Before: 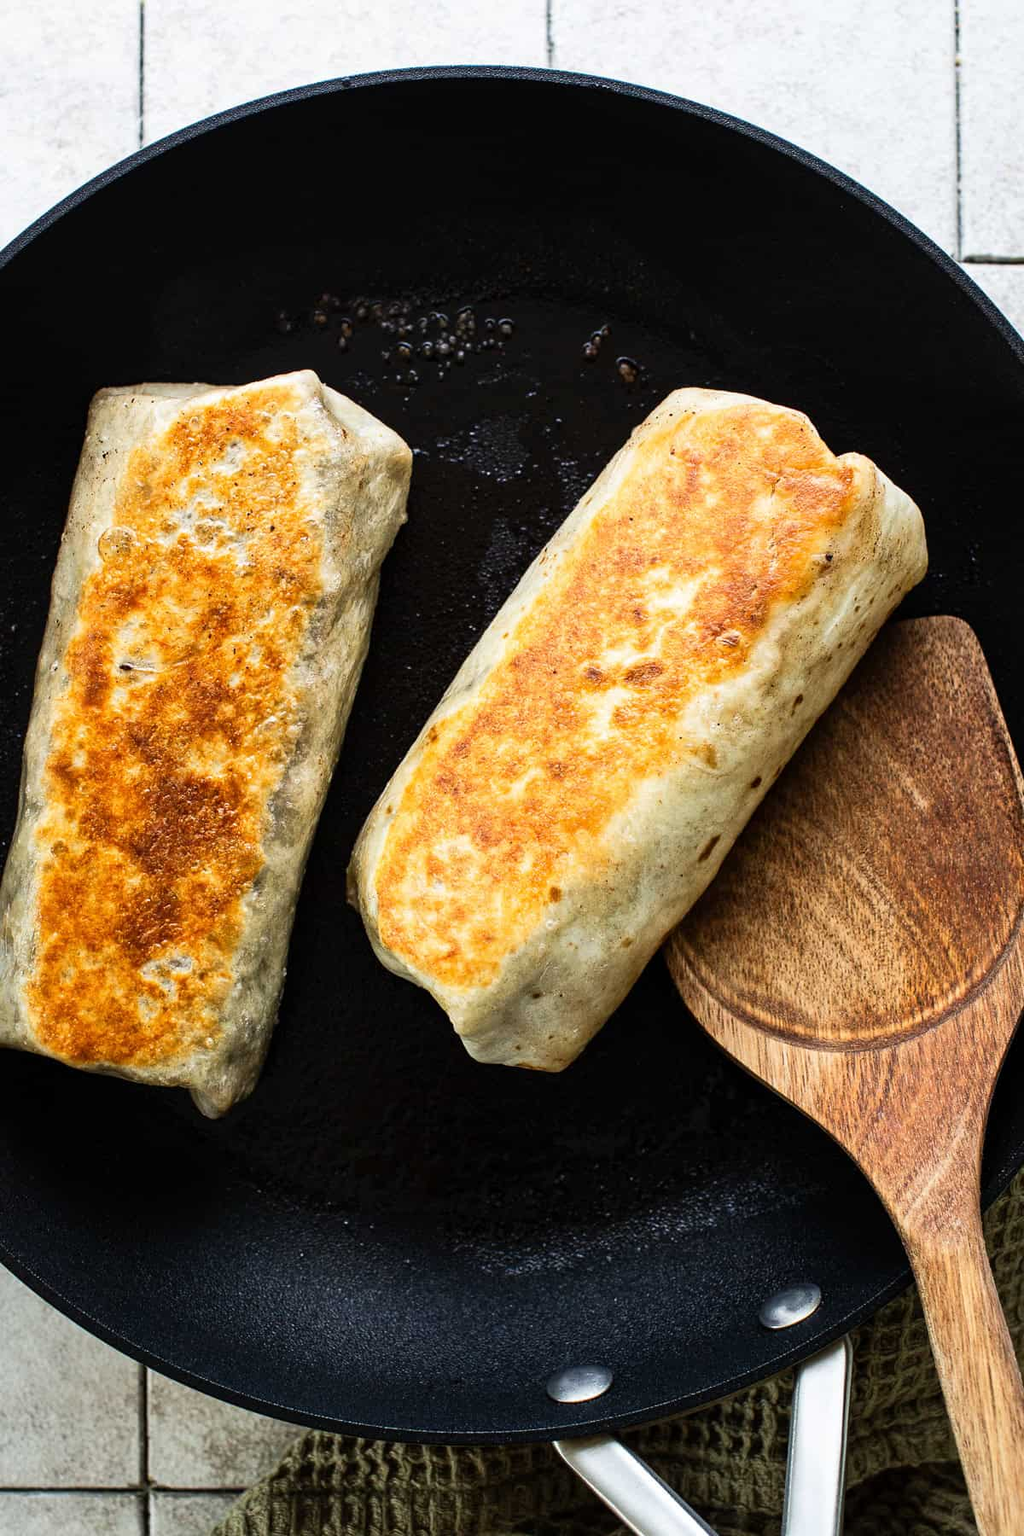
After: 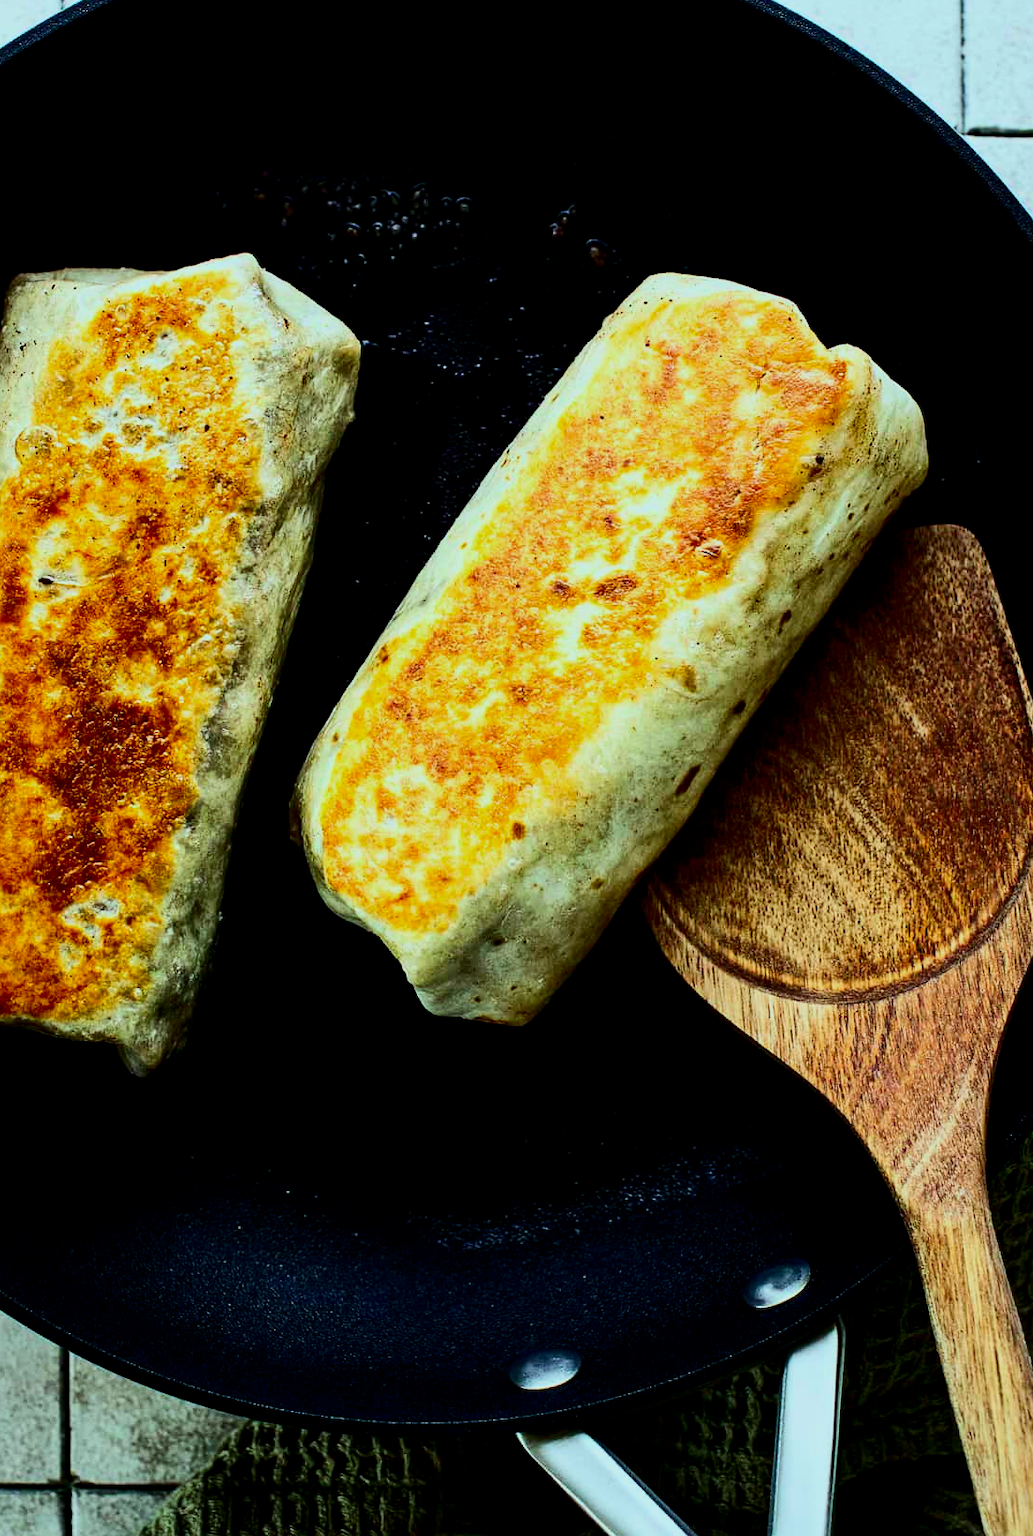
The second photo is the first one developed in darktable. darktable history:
filmic rgb: black relative exposure -7.73 EV, white relative exposure 4.38 EV, threshold 2.94 EV, target black luminance 0%, hardness 3.76, latitude 50.67%, contrast 1.07, highlights saturation mix 8.75%, shadows ↔ highlights balance -0.235%, color science v6 (2022), enable highlight reconstruction true
crop and rotate: left 8.294%, top 9.127%
color calibration: output R [0.948, 0.091, -0.04, 0], output G [-0.3, 1.384, -0.085, 0], output B [-0.108, 0.061, 1.08, 0], illuminant Planckian (black body), x 0.368, y 0.36, temperature 4272.95 K
contrast brightness saturation: contrast 0.241, brightness -0.235, saturation 0.148
color correction: highlights a* -4.39, highlights b* 7.11
